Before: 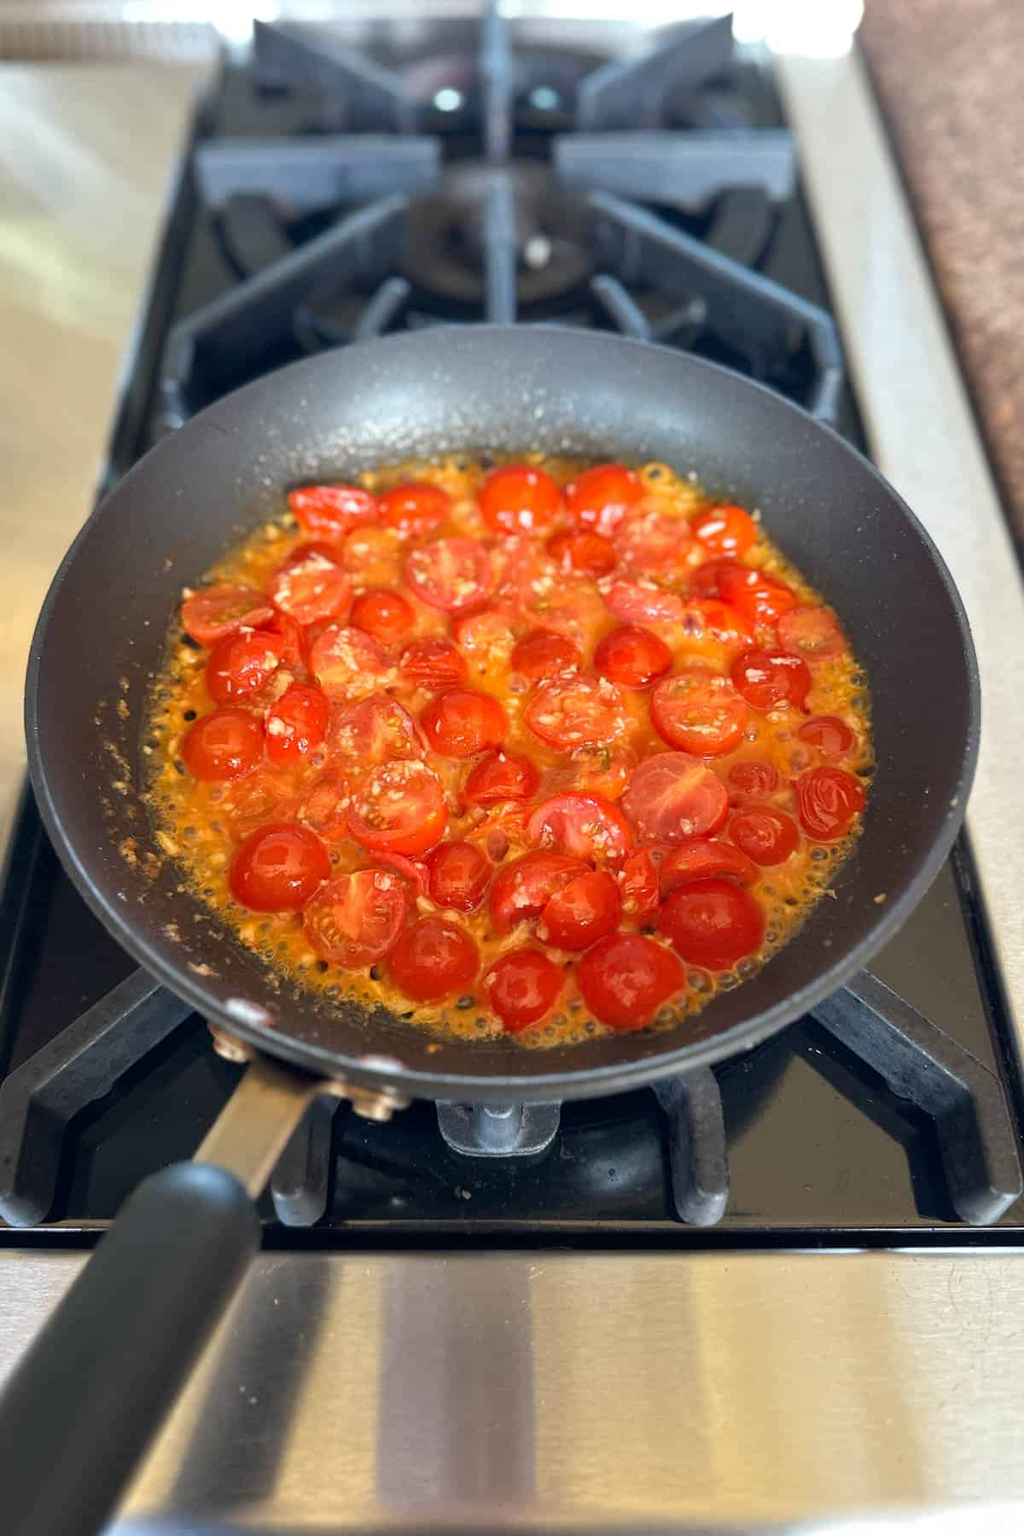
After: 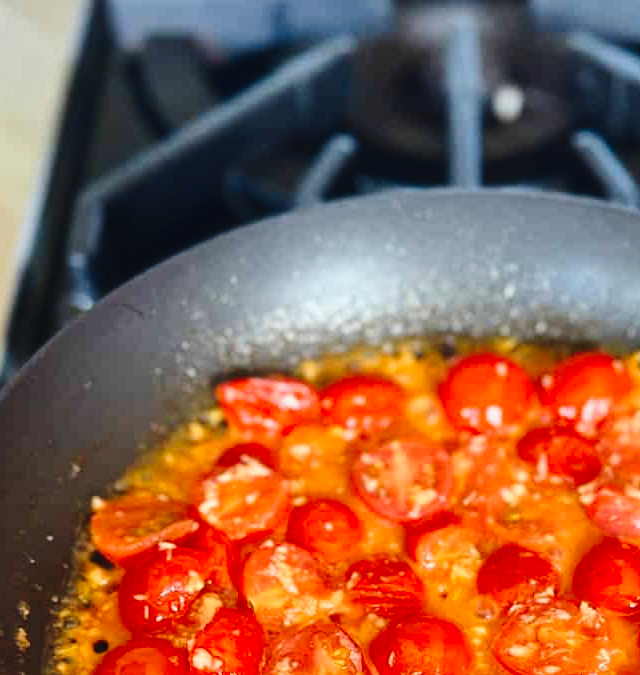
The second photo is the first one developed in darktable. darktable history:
tone curve: curves: ch0 [(0, 0.023) (0.132, 0.075) (0.241, 0.178) (0.487, 0.491) (0.782, 0.8) (1, 0.989)]; ch1 [(0, 0) (0.396, 0.369) (0.467, 0.454) (0.498, 0.5) (0.518, 0.517) (0.57, 0.586) (0.619, 0.663) (0.692, 0.744) (1, 1)]; ch2 [(0, 0) (0.427, 0.416) (0.483, 0.481) (0.503, 0.503) (0.526, 0.527) (0.563, 0.573) (0.632, 0.667) (0.705, 0.737) (0.985, 0.966)], preserve colors none
crop: left 10.218%, top 10.708%, right 36.377%, bottom 51.742%
exposure: exposure -0.055 EV, compensate highlight preservation false
shadows and highlights: soften with gaussian
contrast brightness saturation: contrast 0.151, brightness -0.008, saturation 0.096
